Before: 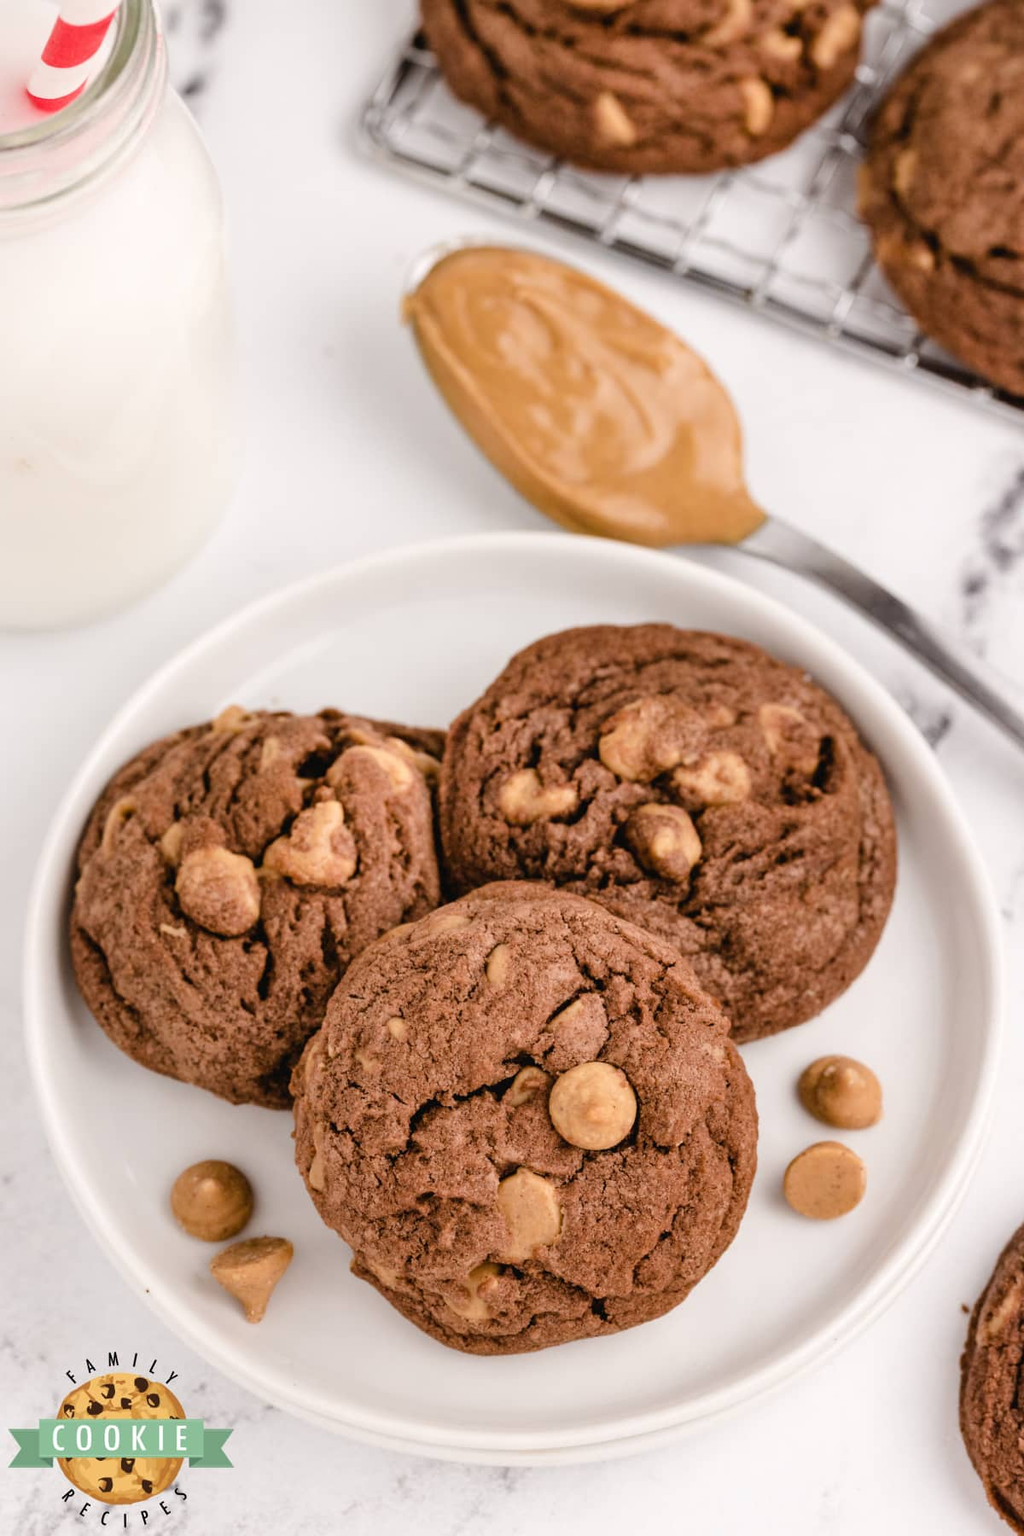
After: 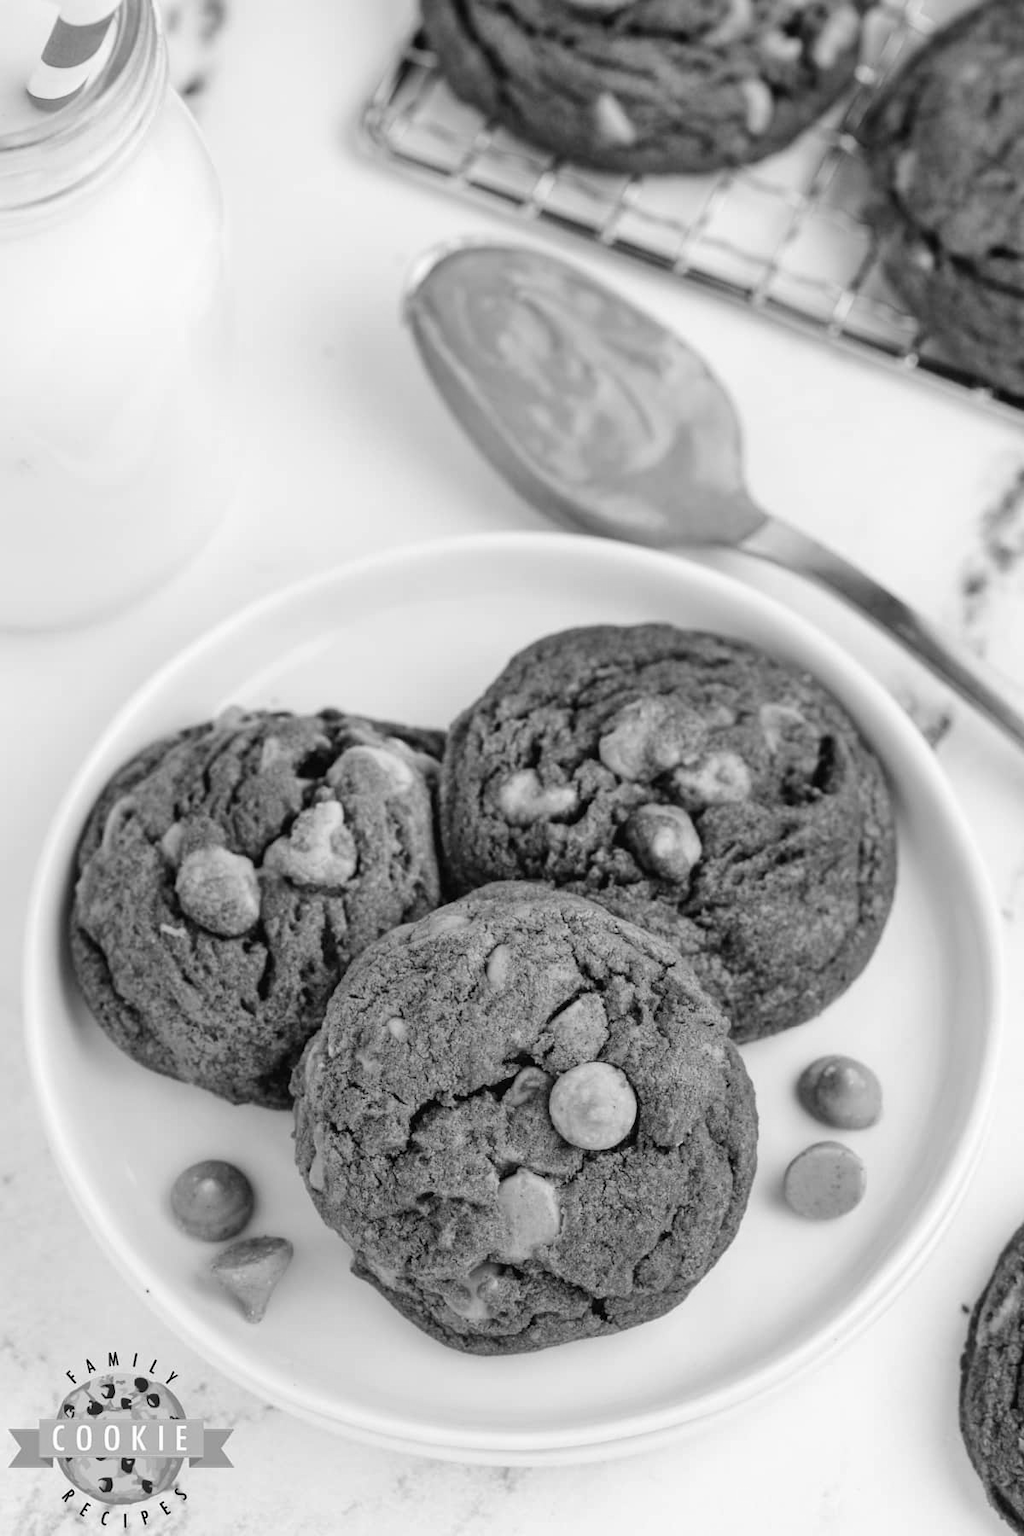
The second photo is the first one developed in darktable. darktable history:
velvia: on, module defaults
monochrome: on, module defaults
